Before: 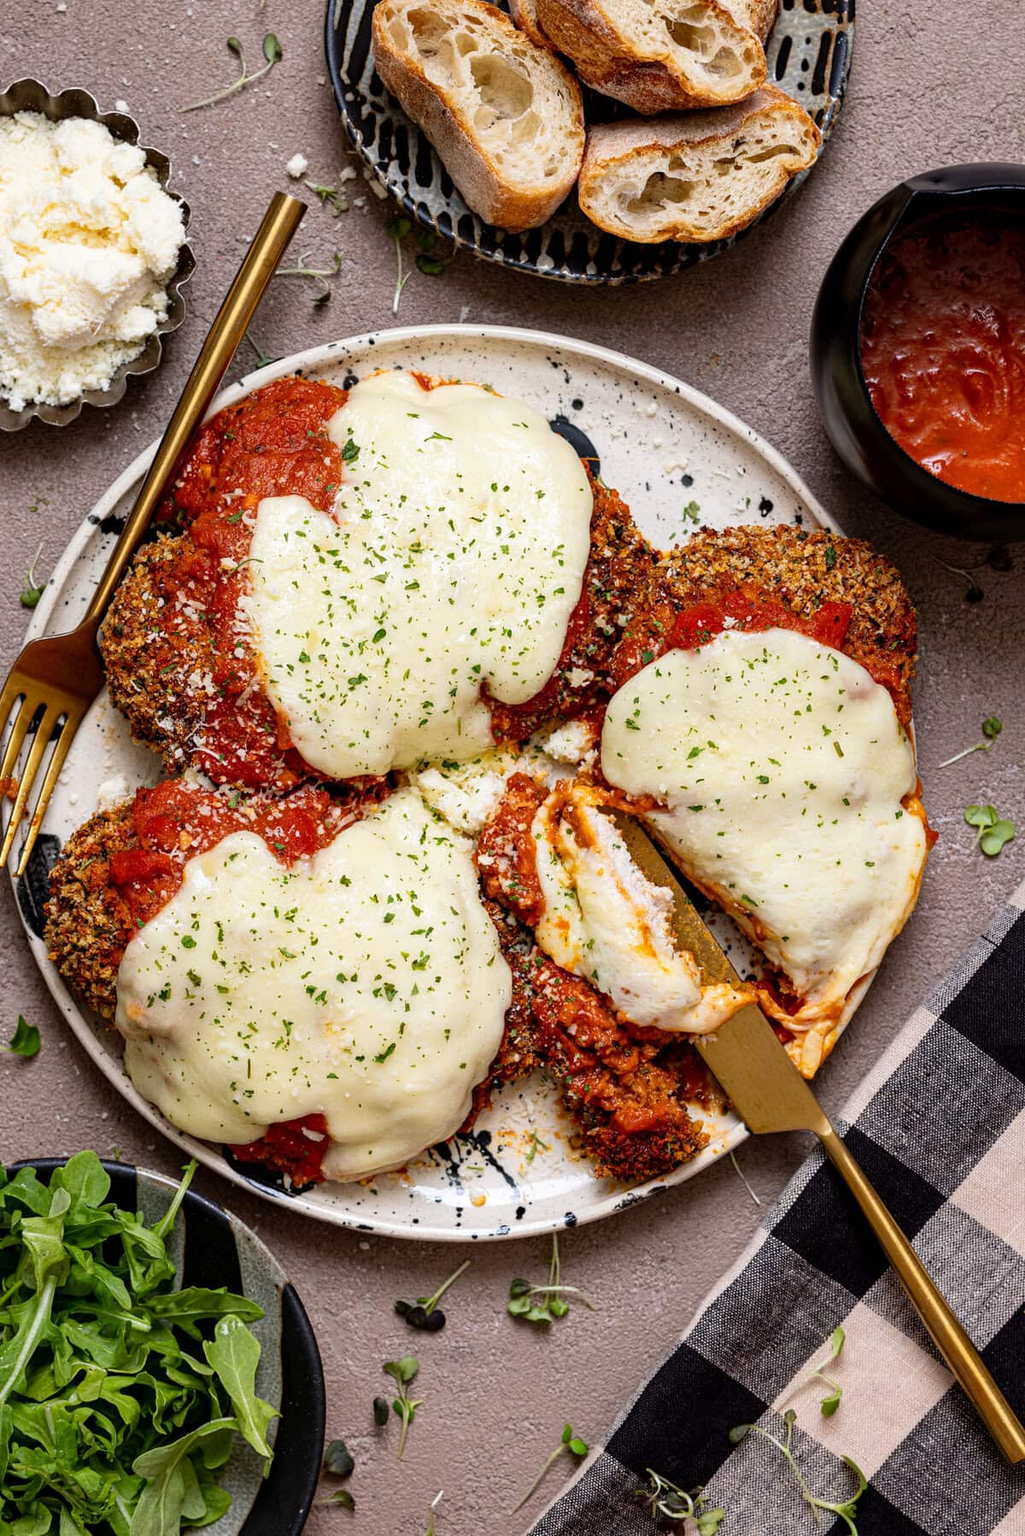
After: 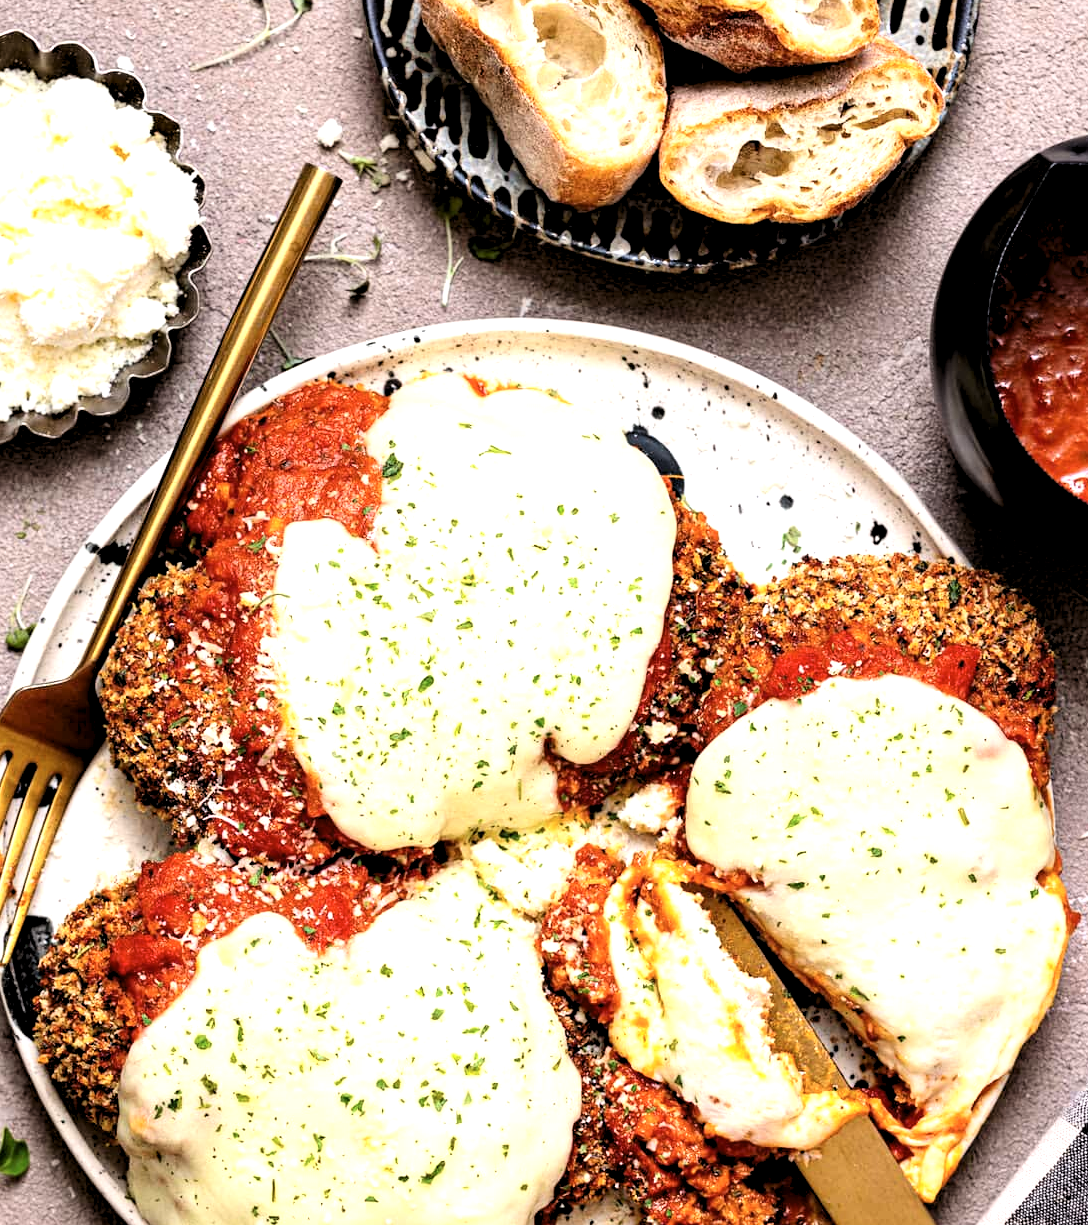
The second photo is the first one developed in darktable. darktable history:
tone curve: curves: ch0 [(0, 0) (0.004, 0.001) (0.133, 0.112) (0.325, 0.362) (0.832, 0.893) (1, 1)], color space Lab, independent channels, preserve colors none
crop: left 1.559%, top 3.395%, right 7.757%, bottom 28.491%
levels: gray 50.77%, levels [0.062, 0.494, 0.925]
exposure: black level correction 0.001, exposure 0.499 EV, compensate highlight preservation false
